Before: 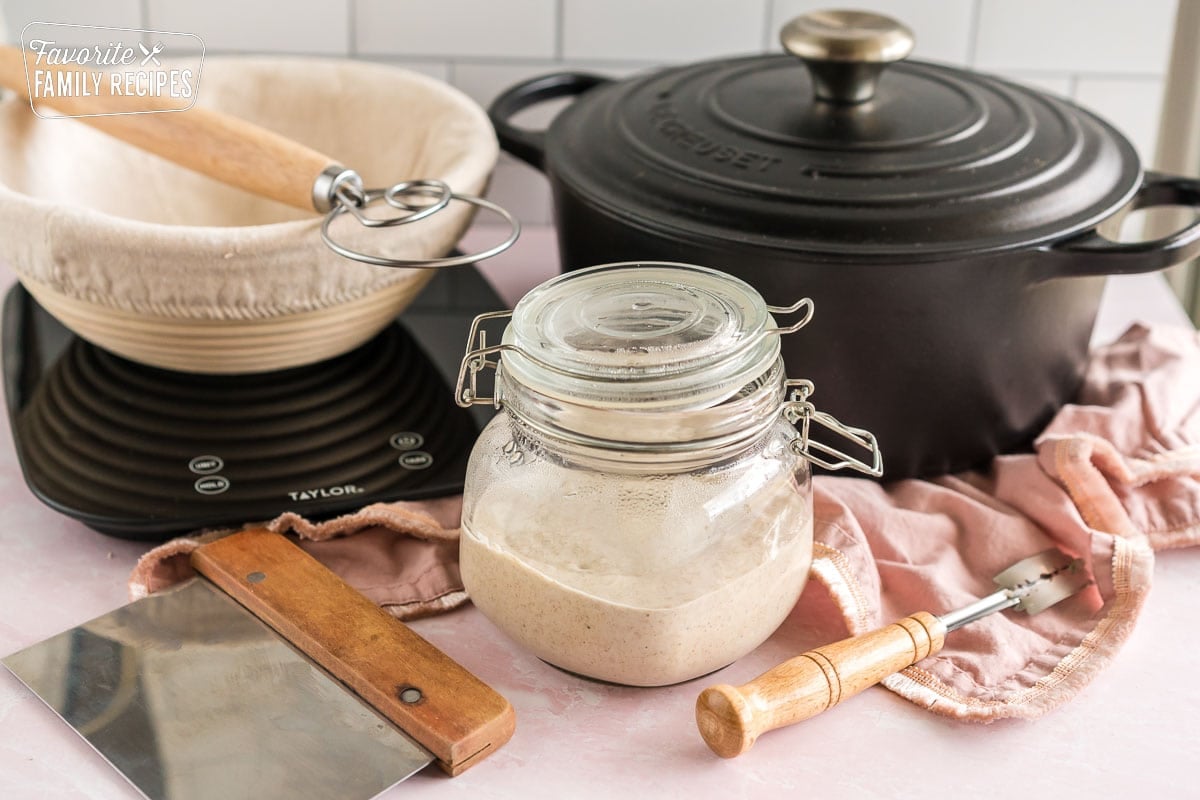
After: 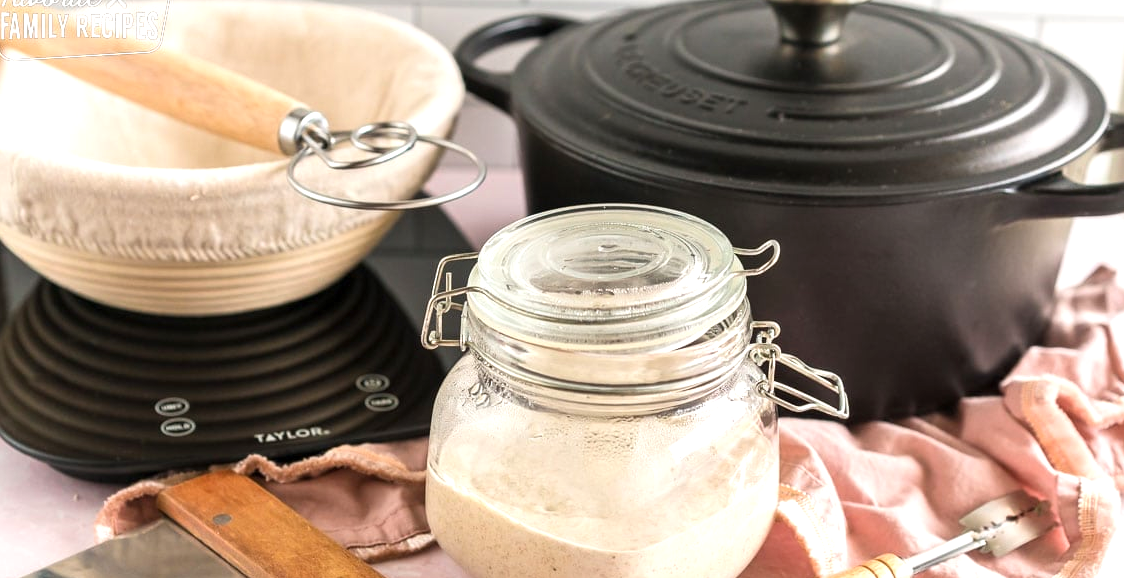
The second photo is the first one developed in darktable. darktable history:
exposure: exposure 0.504 EV, compensate highlight preservation false
crop: left 2.849%, top 7.373%, right 3.435%, bottom 20.33%
